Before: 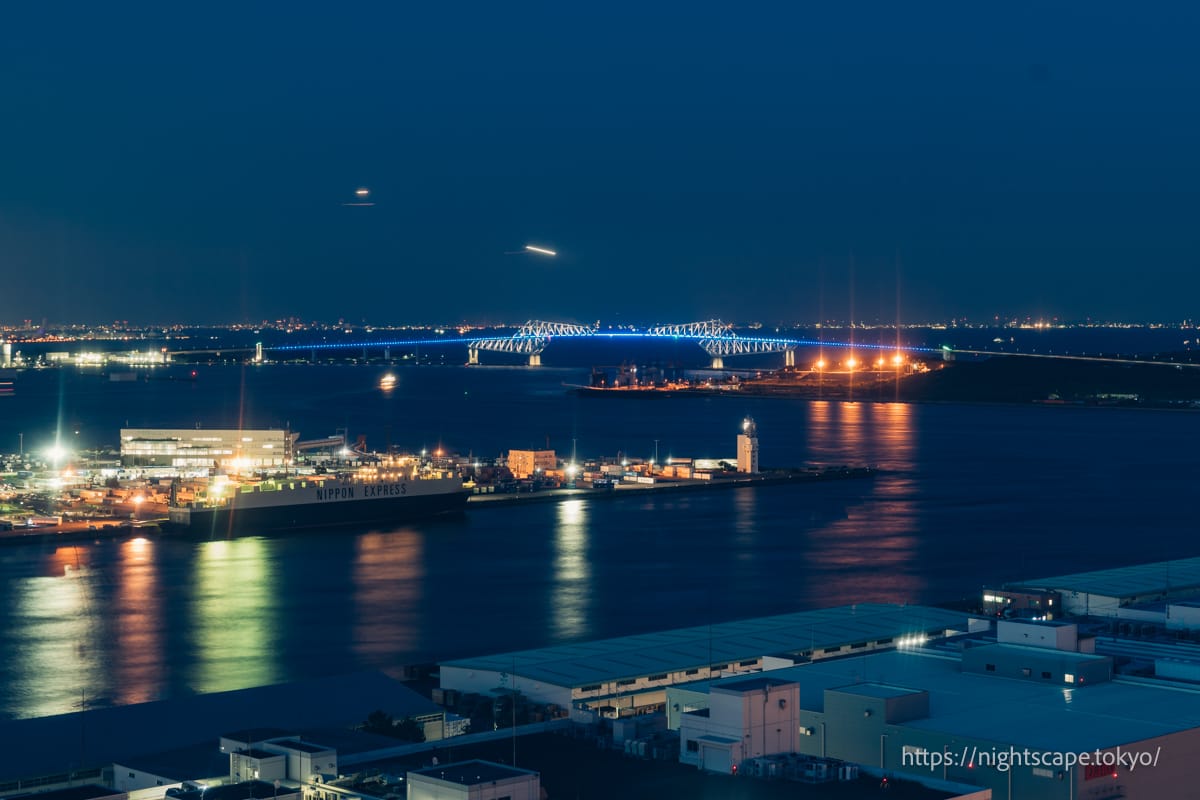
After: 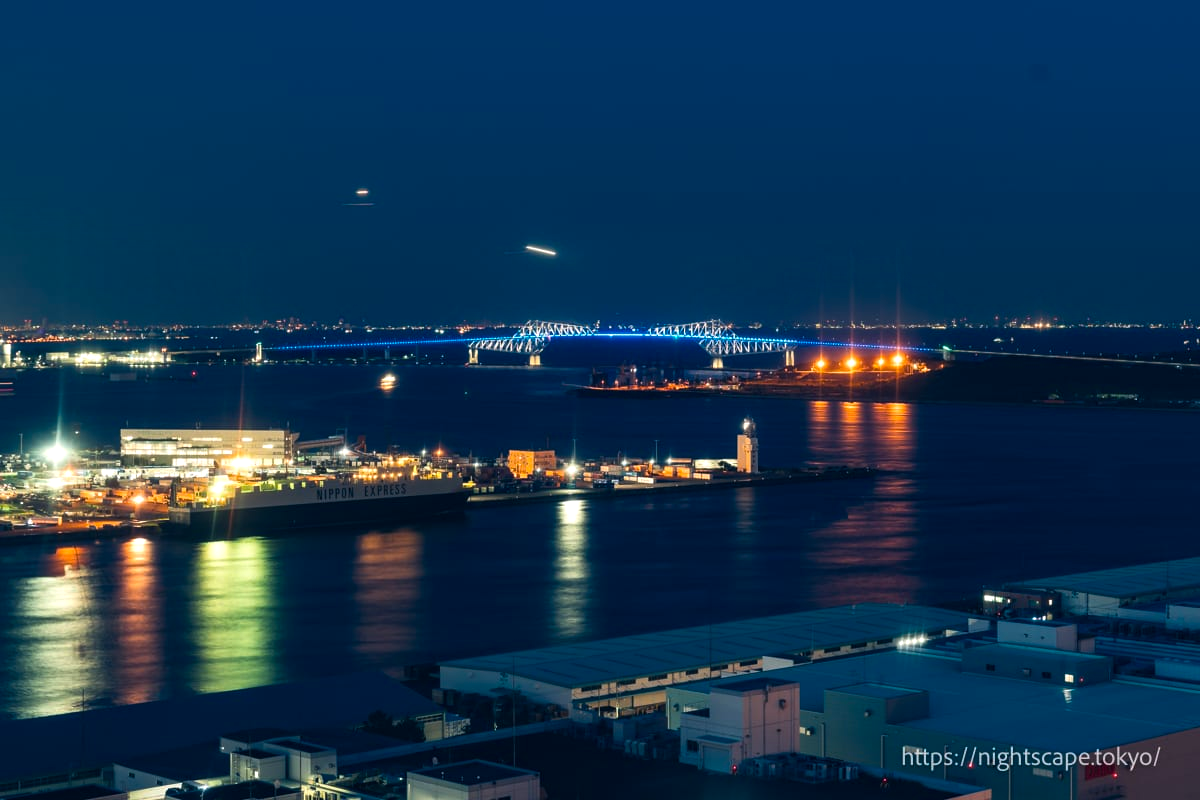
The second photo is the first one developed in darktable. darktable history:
color balance rgb: perceptual saturation grading › global saturation 31.079%, perceptual brilliance grading › global brilliance -18.264%, perceptual brilliance grading › highlights 29.244%
